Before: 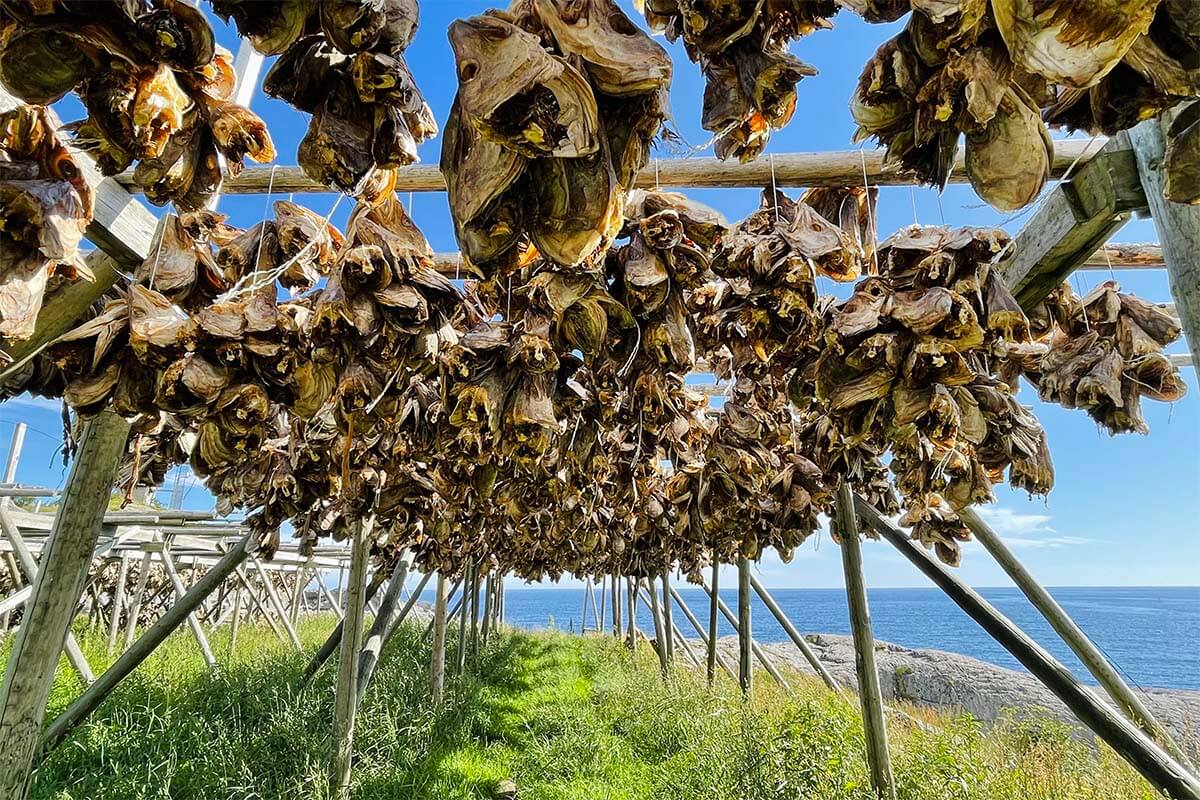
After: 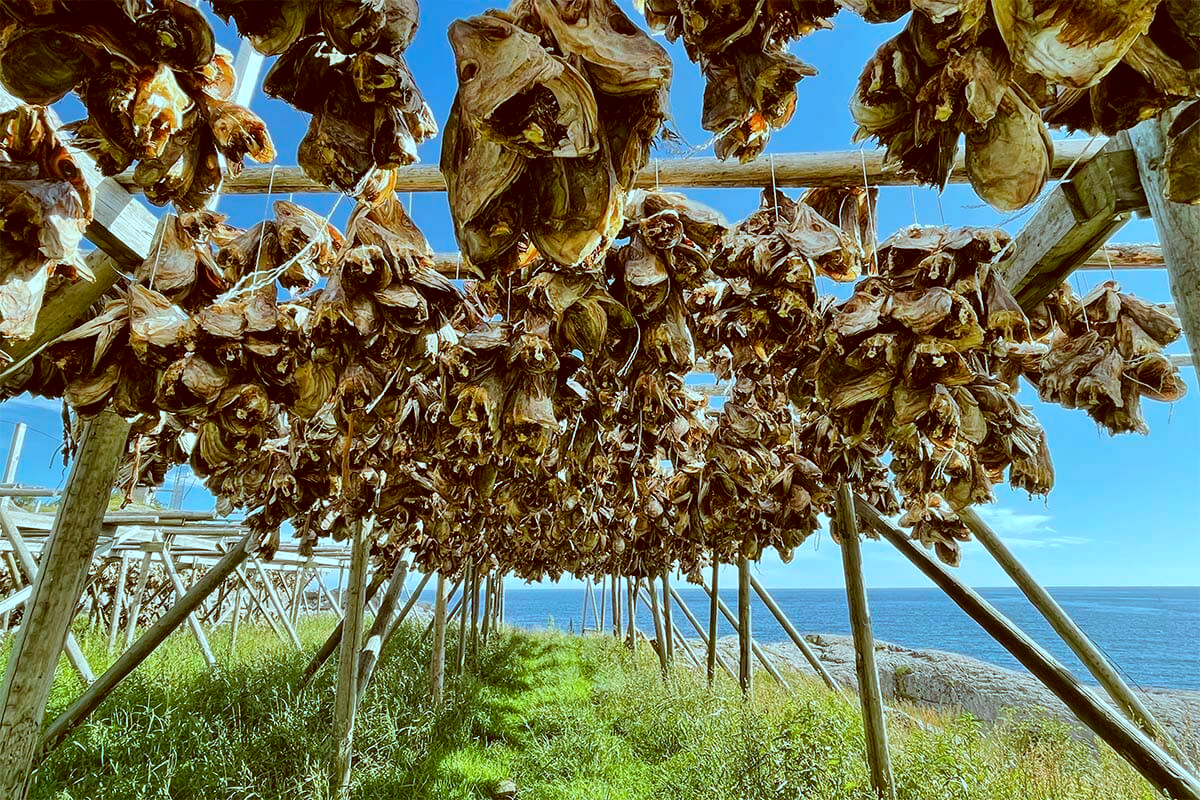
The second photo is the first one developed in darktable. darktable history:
base curve: preserve colors none
color correction: highlights a* -14.45, highlights b* -16.39, shadows a* 10.71, shadows b* 28.83
